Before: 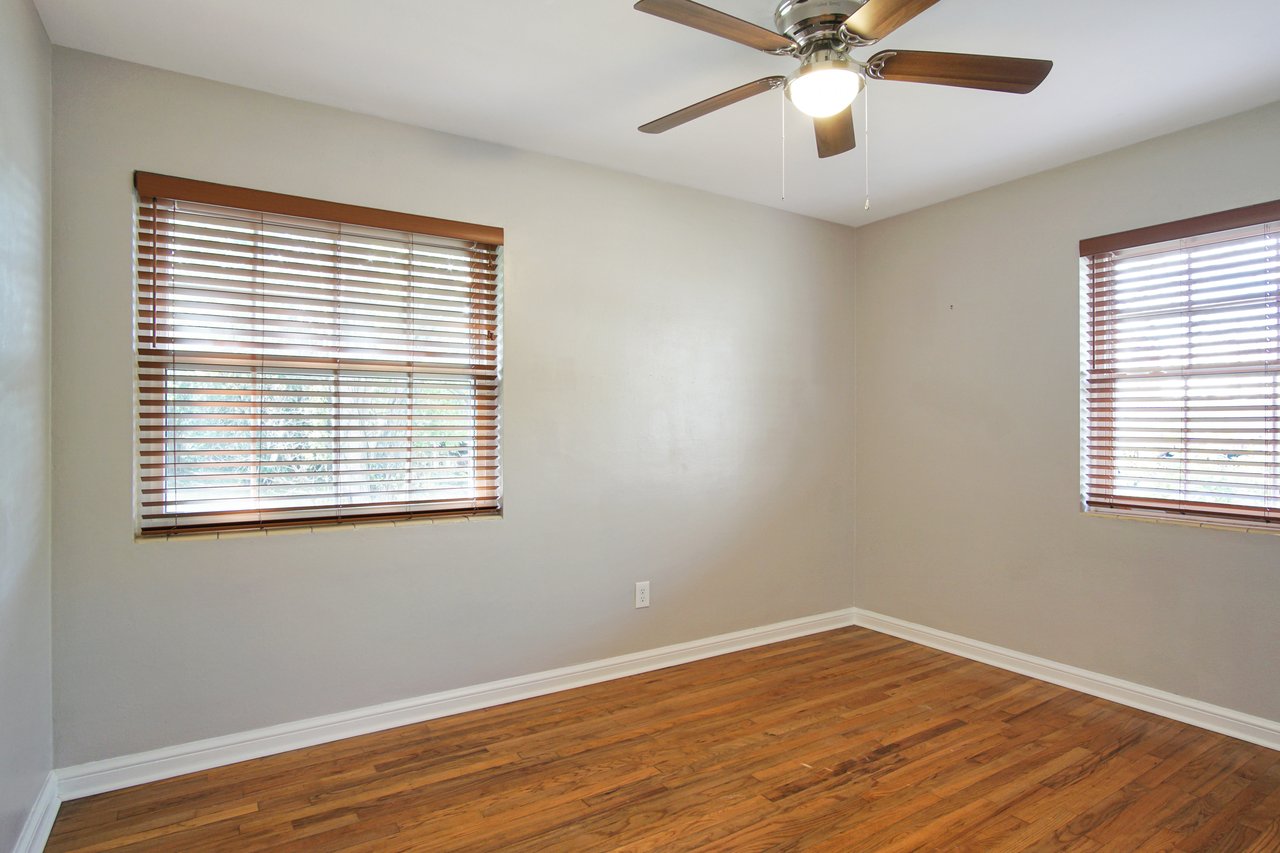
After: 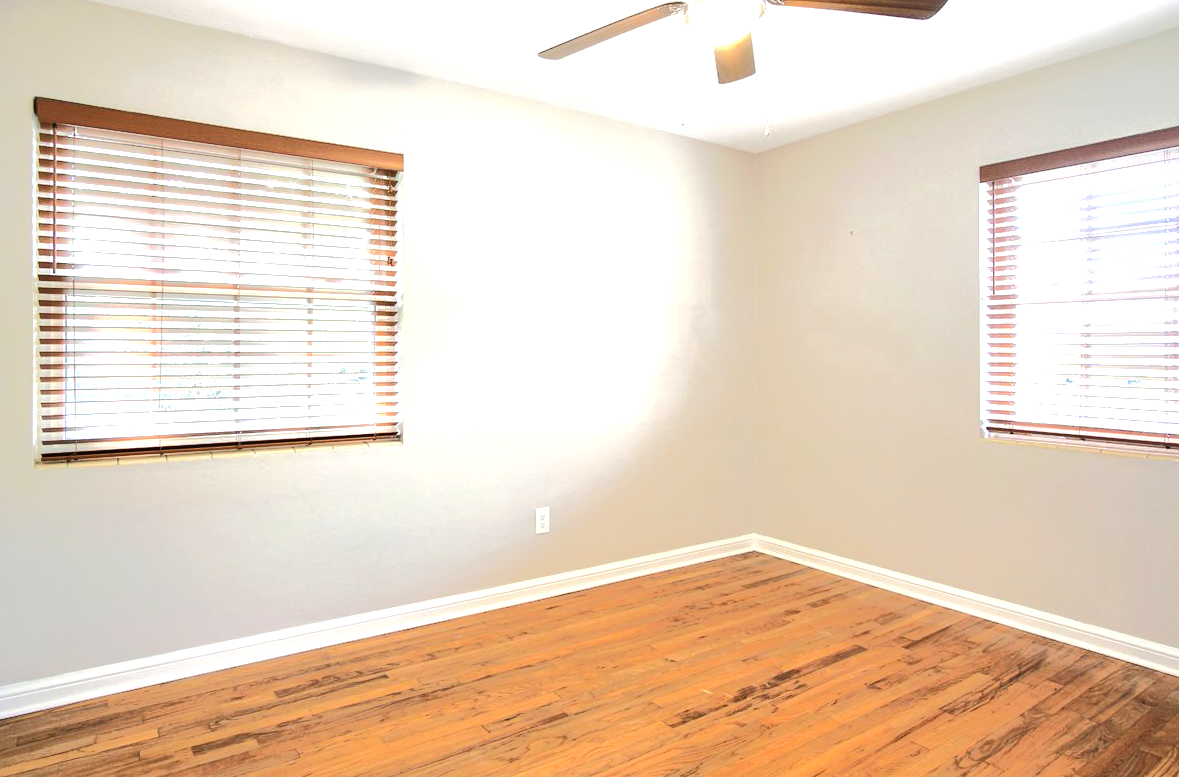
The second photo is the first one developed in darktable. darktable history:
crop and rotate: left 7.85%, top 8.864%
tone curve: curves: ch0 [(0, 0) (0.003, 0.015) (0.011, 0.019) (0.025, 0.025) (0.044, 0.039) (0.069, 0.053) (0.1, 0.076) (0.136, 0.107) (0.177, 0.143) (0.224, 0.19) (0.277, 0.253) (0.335, 0.32) (0.399, 0.412) (0.468, 0.524) (0.543, 0.668) (0.623, 0.717) (0.709, 0.769) (0.801, 0.82) (0.898, 0.865) (1, 1)], color space Lab, independent channels, preserve colors none
tone equalizer: -8 EV -1.12 EV, -7 EV -1.04 EV, -6 EV -0.905 EV, -5 EV -0.585 EV, -3 EV 0.582 EV, -2 EV 0.848 EV, -1 EV 0.996 EV, +0 EV 1.08 EV
